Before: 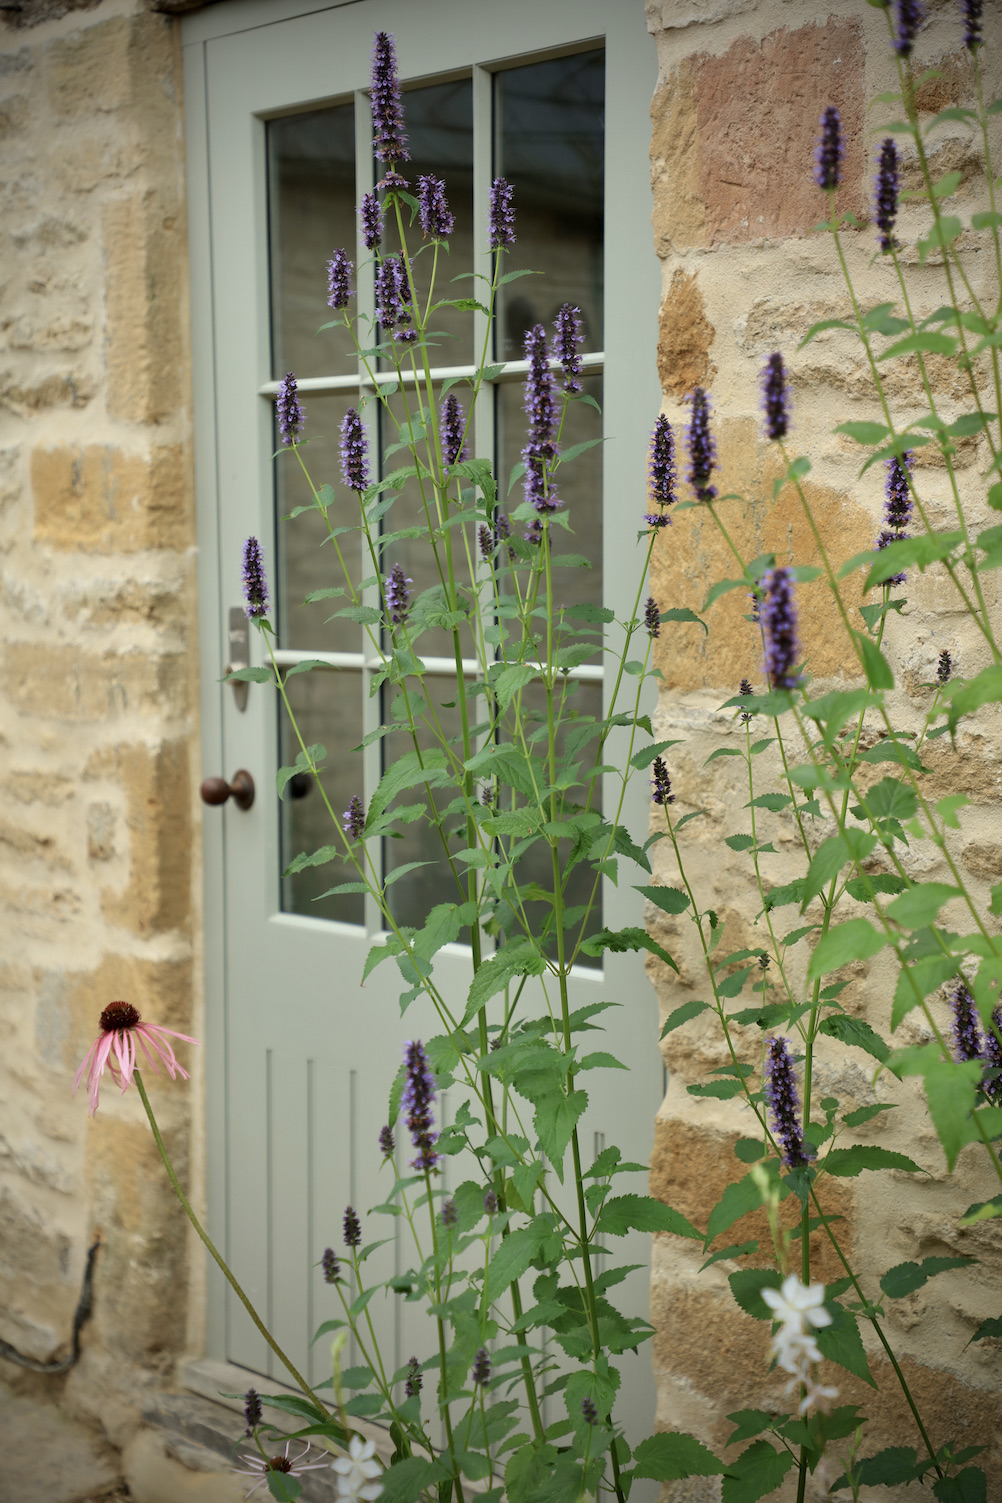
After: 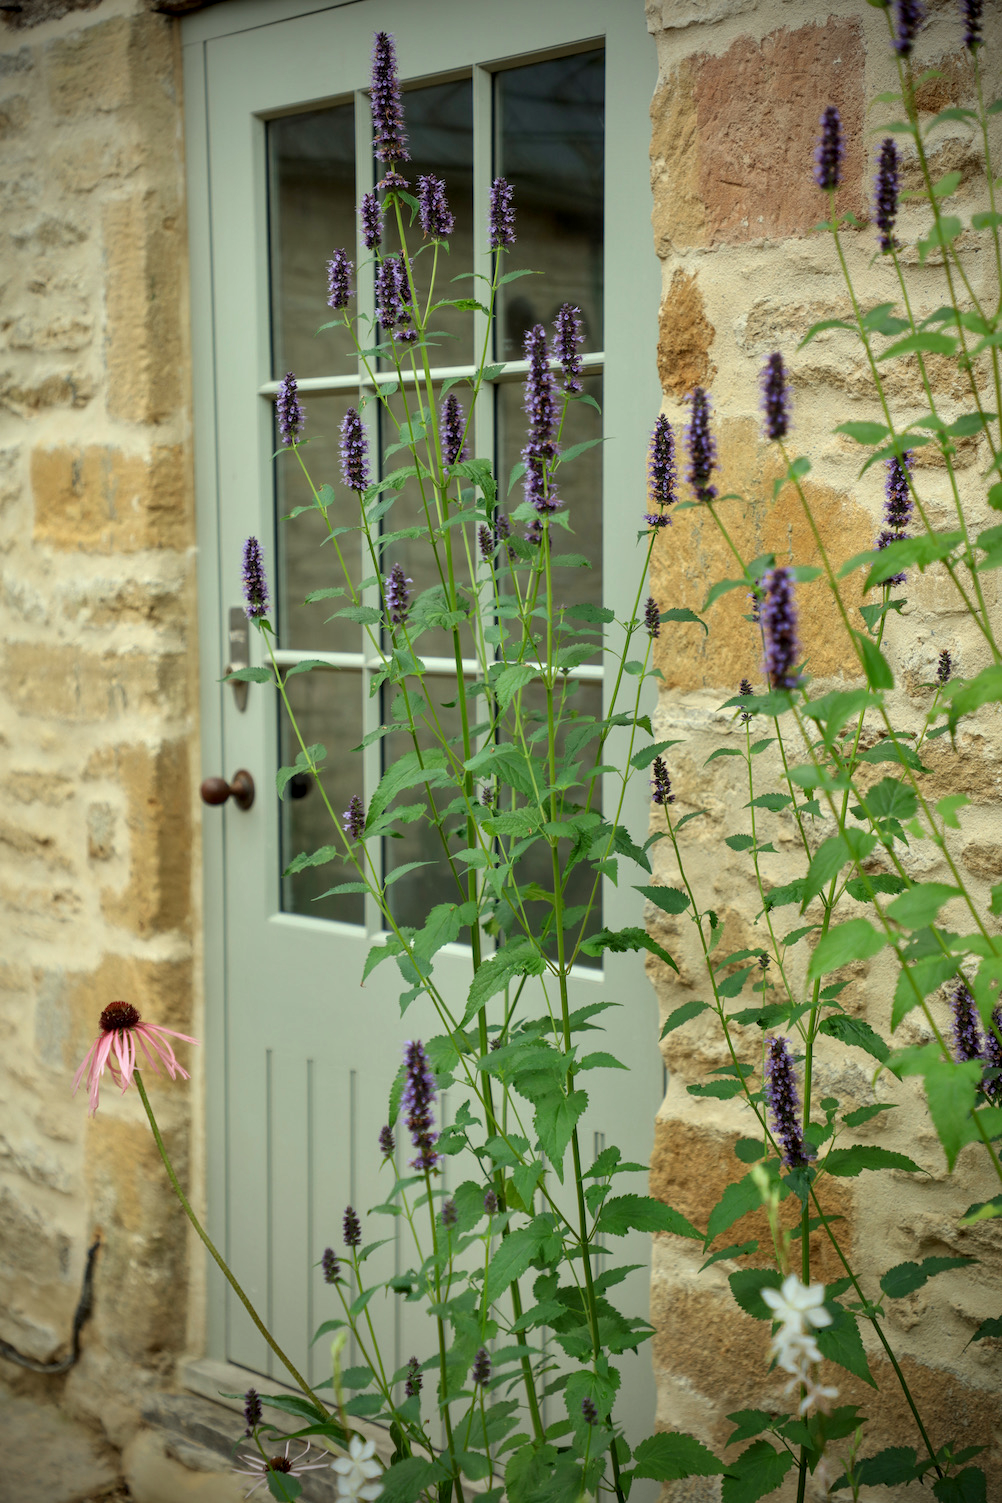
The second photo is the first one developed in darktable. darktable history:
color correction: highlights a* -4.73, highlights b* 5.06, saturation 0.97
local contrast: on, module defaults
